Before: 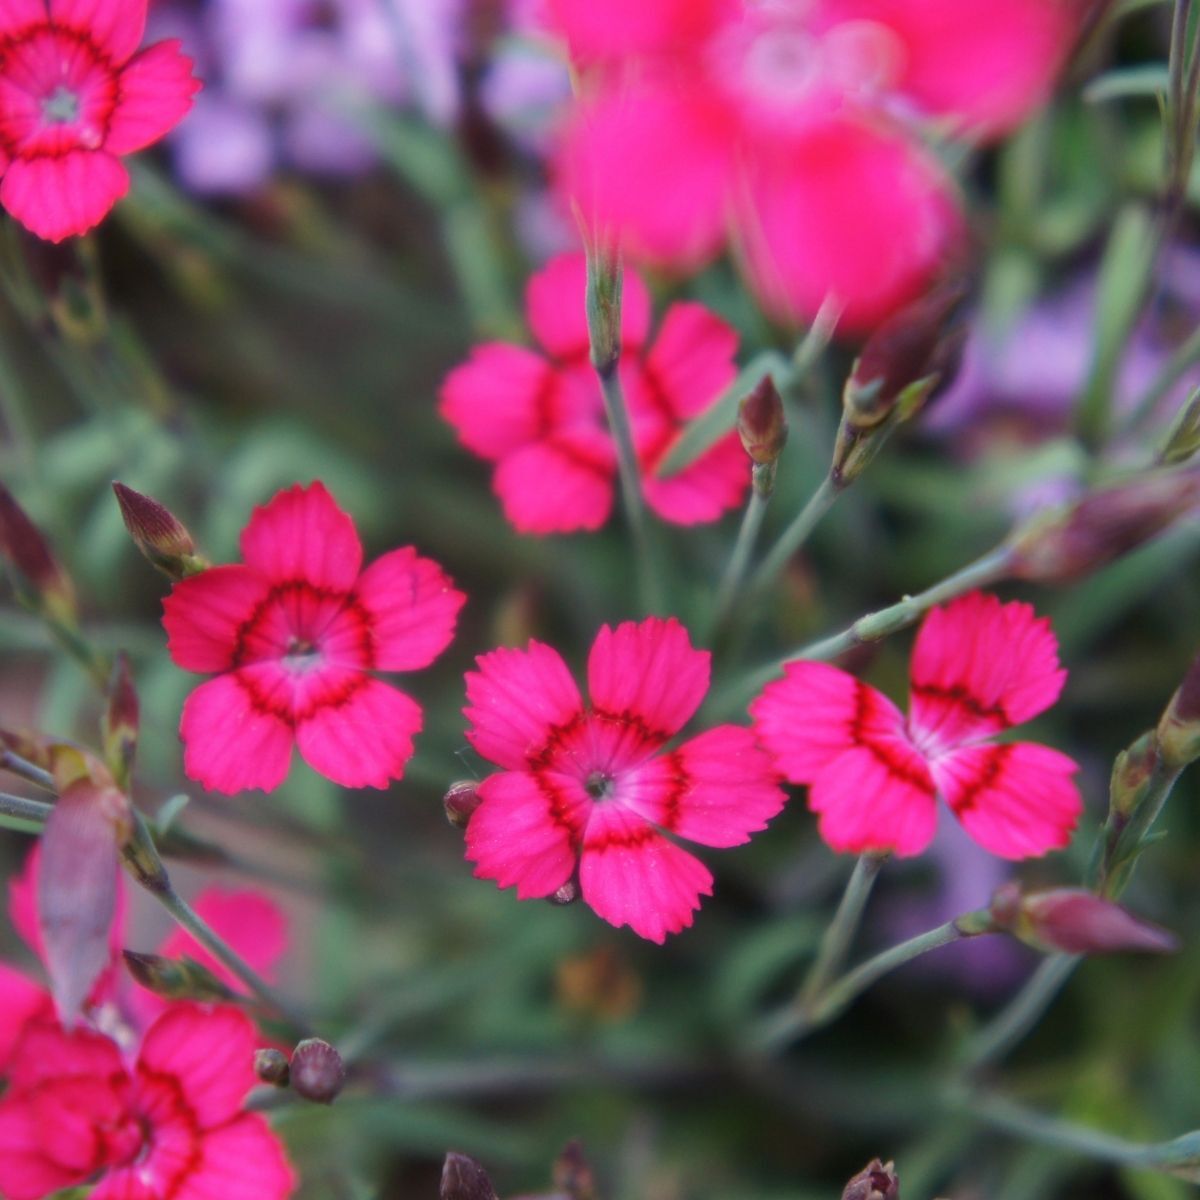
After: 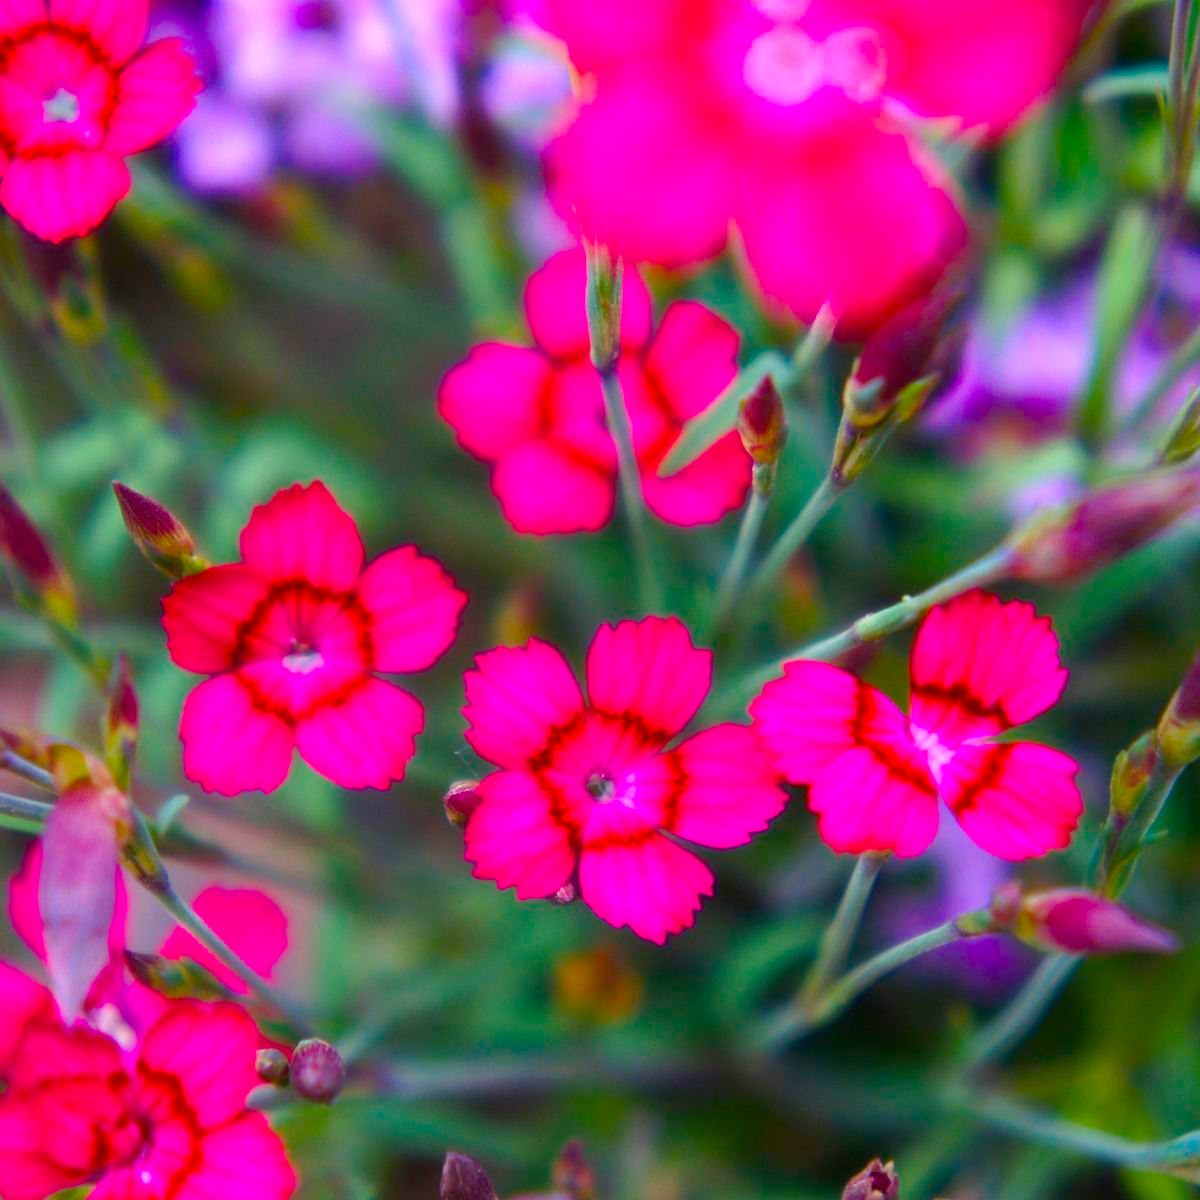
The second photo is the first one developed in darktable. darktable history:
color balance rgb: shadows lift › chroma 2.003%, shadows lift › hue 247.96°, highlights gain › chroma 0.182%, highlights gain › hue 330.02°, linear chroma grading › global chroma 25.529%, perceptual saturation grading › global saturation 34.981%, perceptual saturation grading › highlights -29.87%, perceptual saturation grading › shadows 35.3%, perceptual brilliance grading › global brilliance 11.843%, global vibrance 33.065%
